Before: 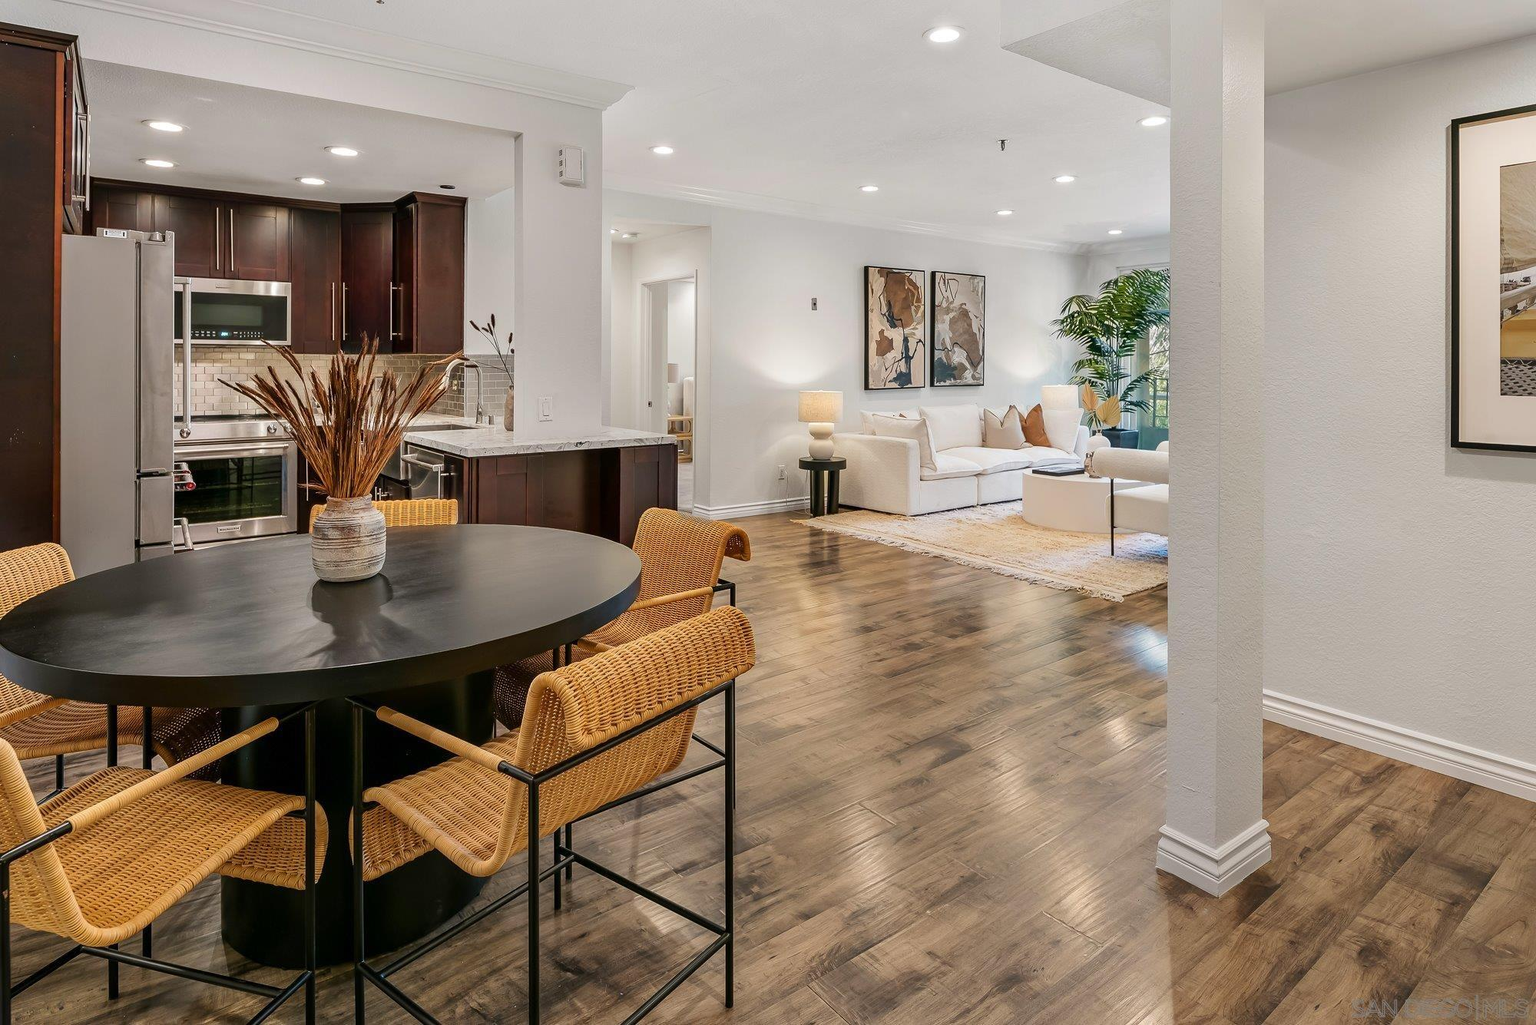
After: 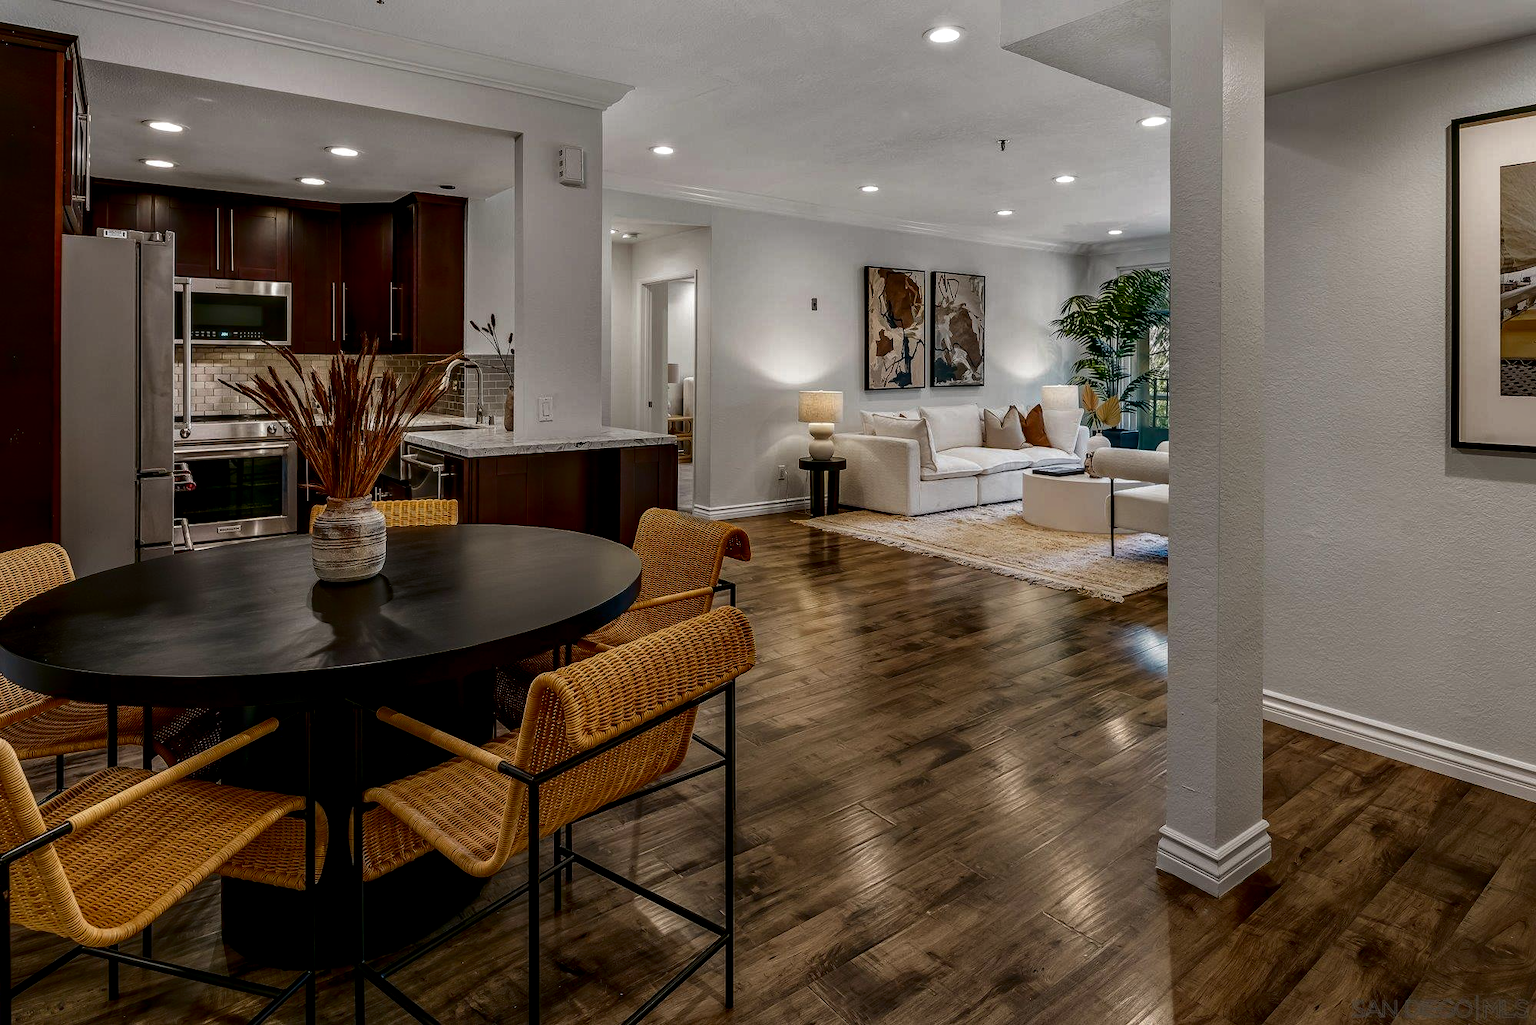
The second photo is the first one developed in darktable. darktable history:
local contrast: on, module defaults
contrast brightness saturation: brightness -0.51
